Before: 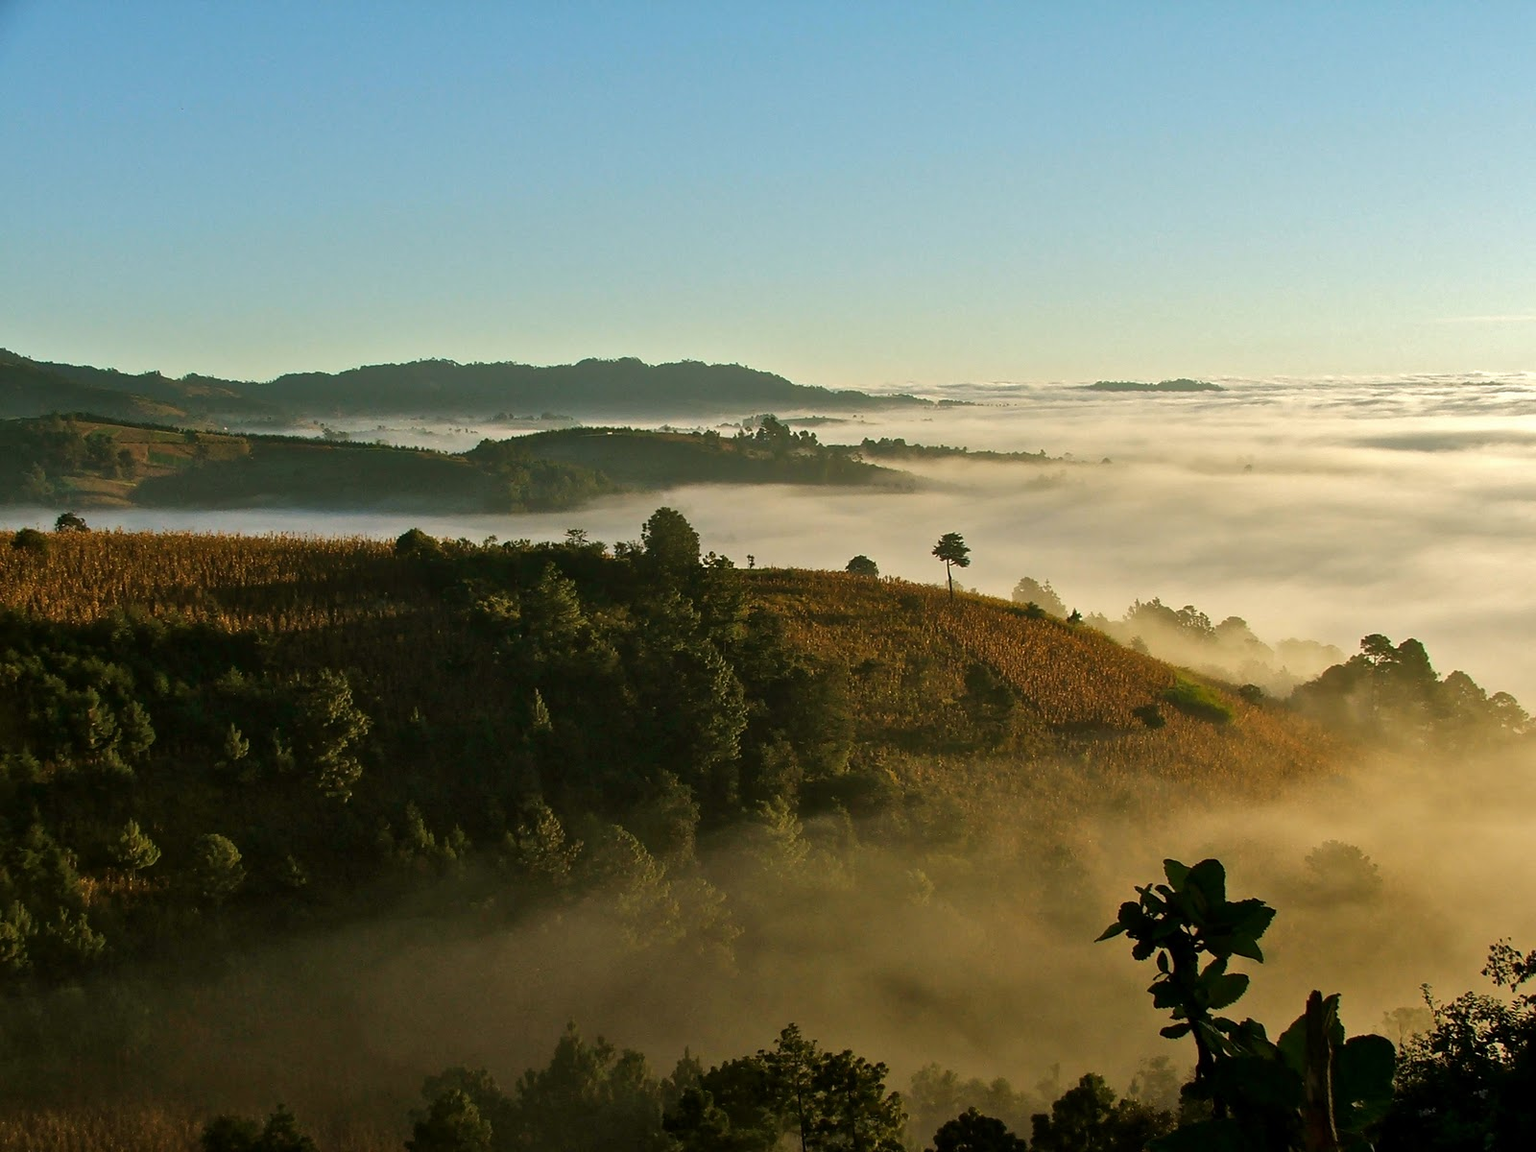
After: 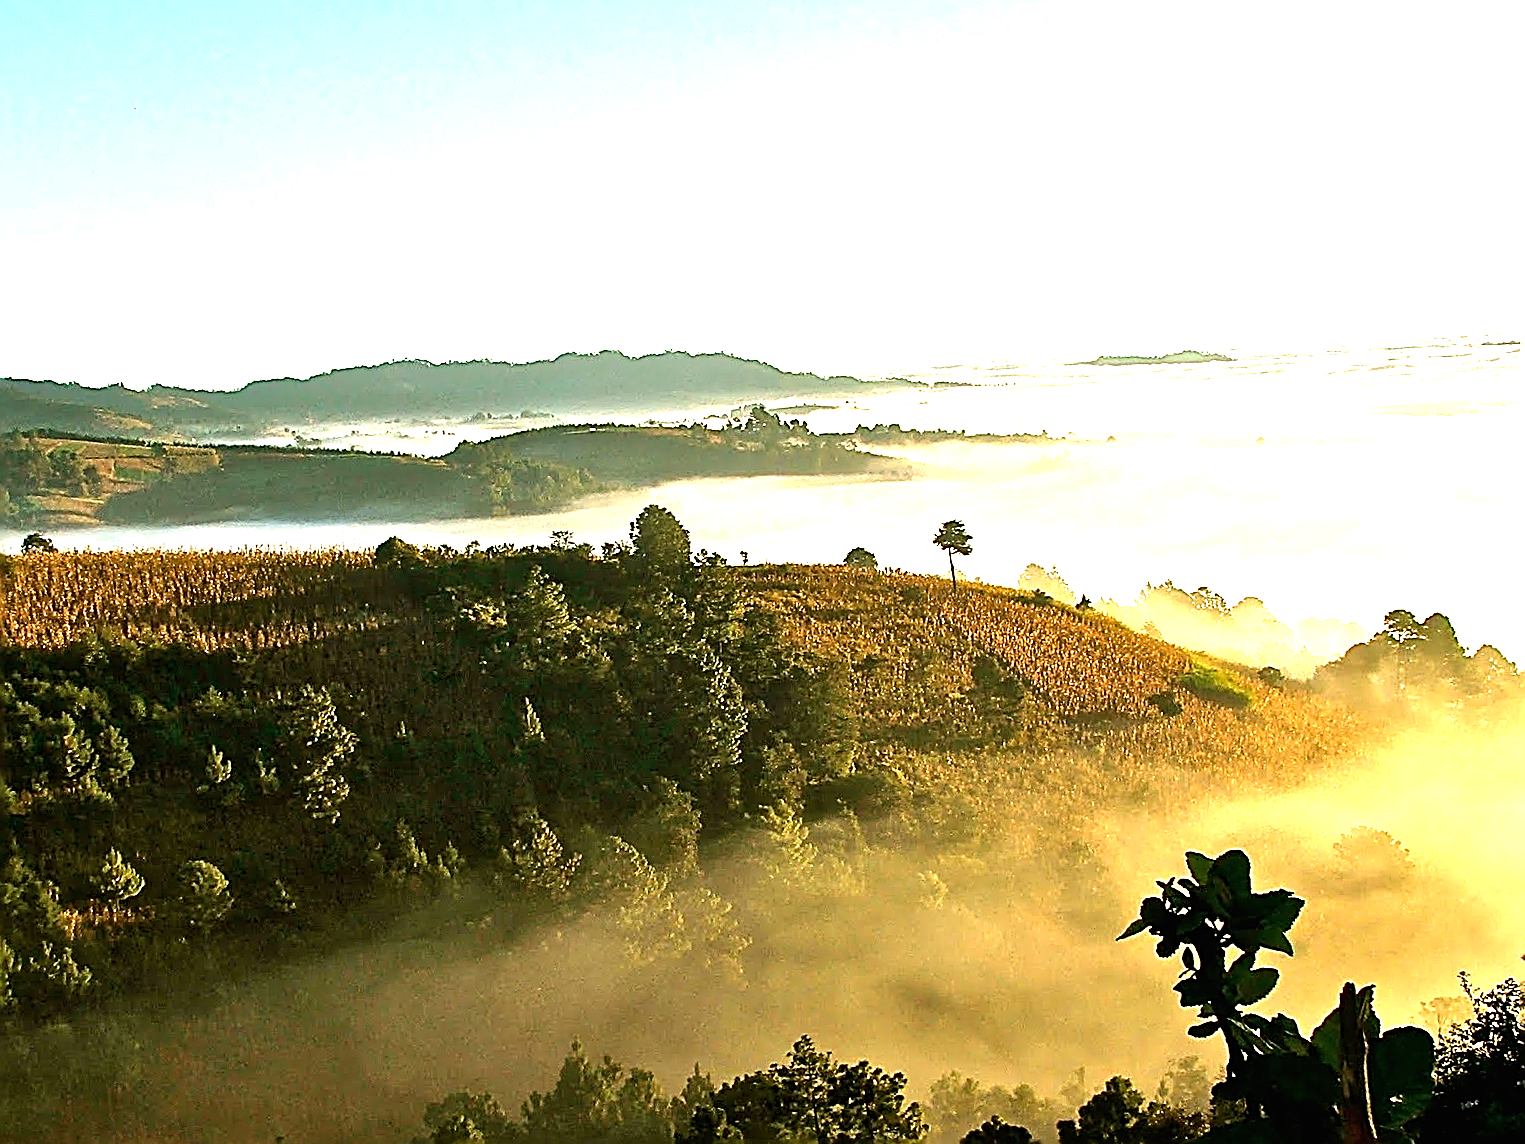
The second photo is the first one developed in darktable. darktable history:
sharpen: amount 2
rotate and perspective: rotation -2.12°, lens shift (vertical) 0.009, lens shift (horizontal) -0.008, automatic cropping original format, crop left 0.036, crop right 0.964, crop top 0.05, crop bottom 0.959
exposure: black level correction 0, exposure 2 EV, compensate highlight preservation false
